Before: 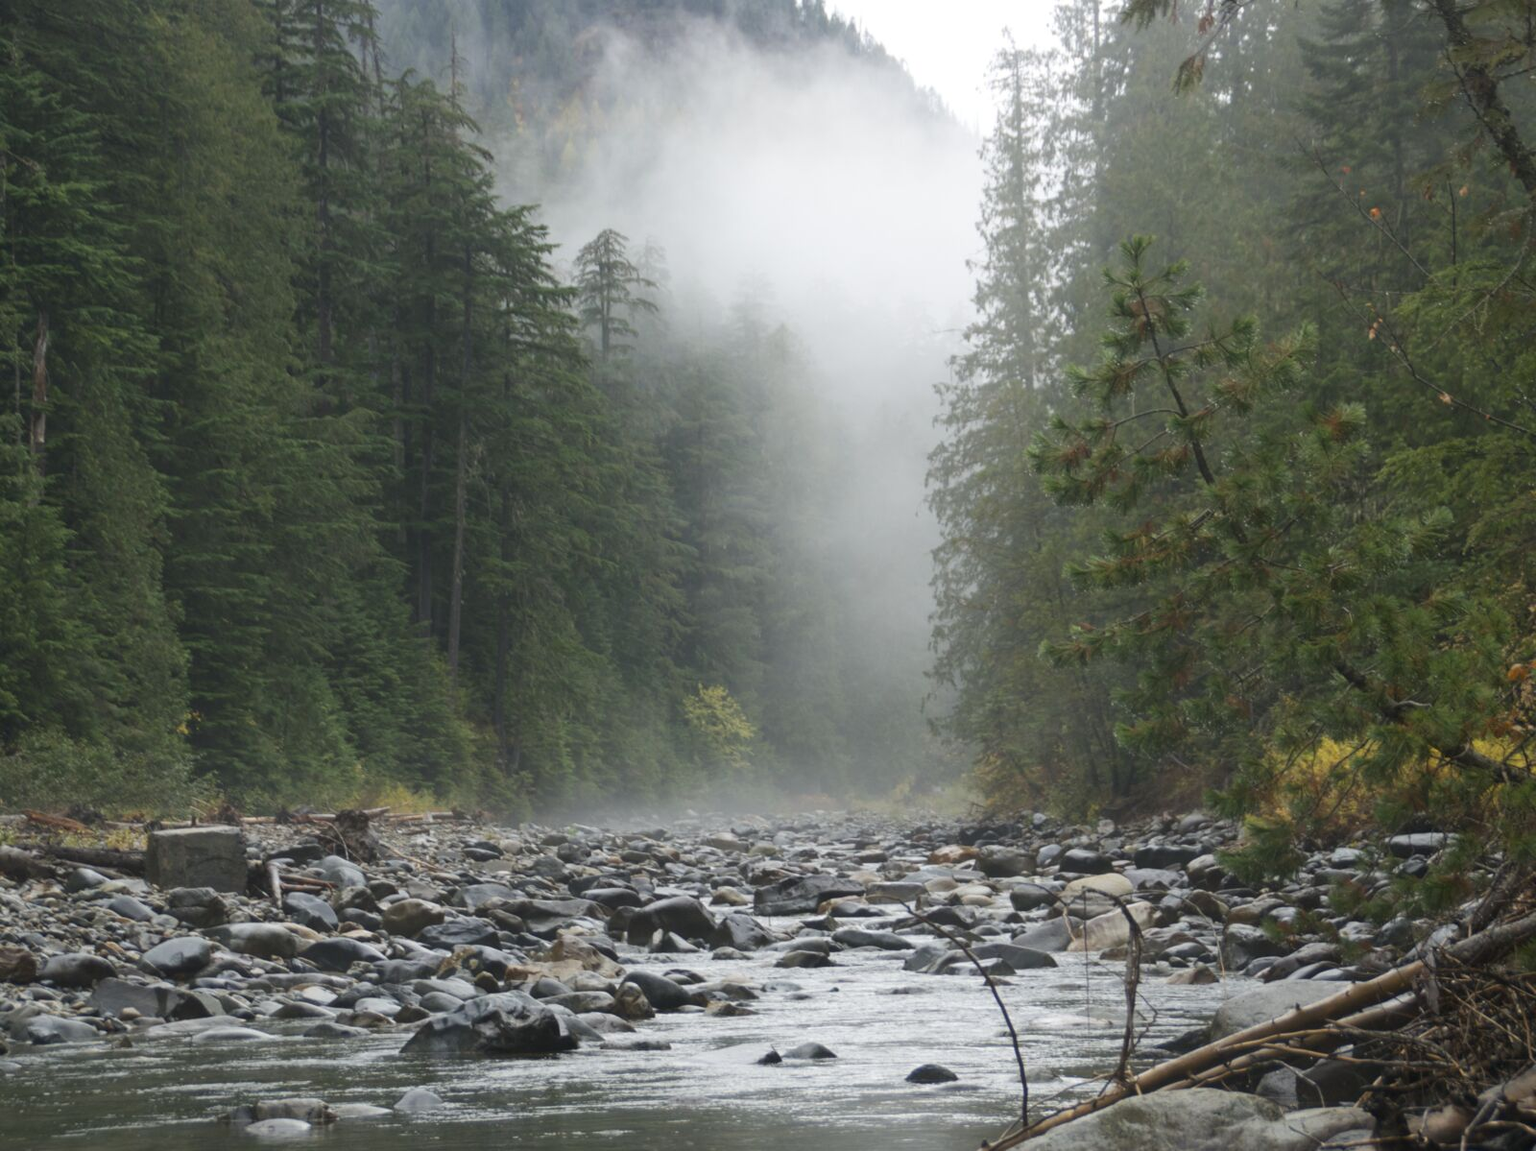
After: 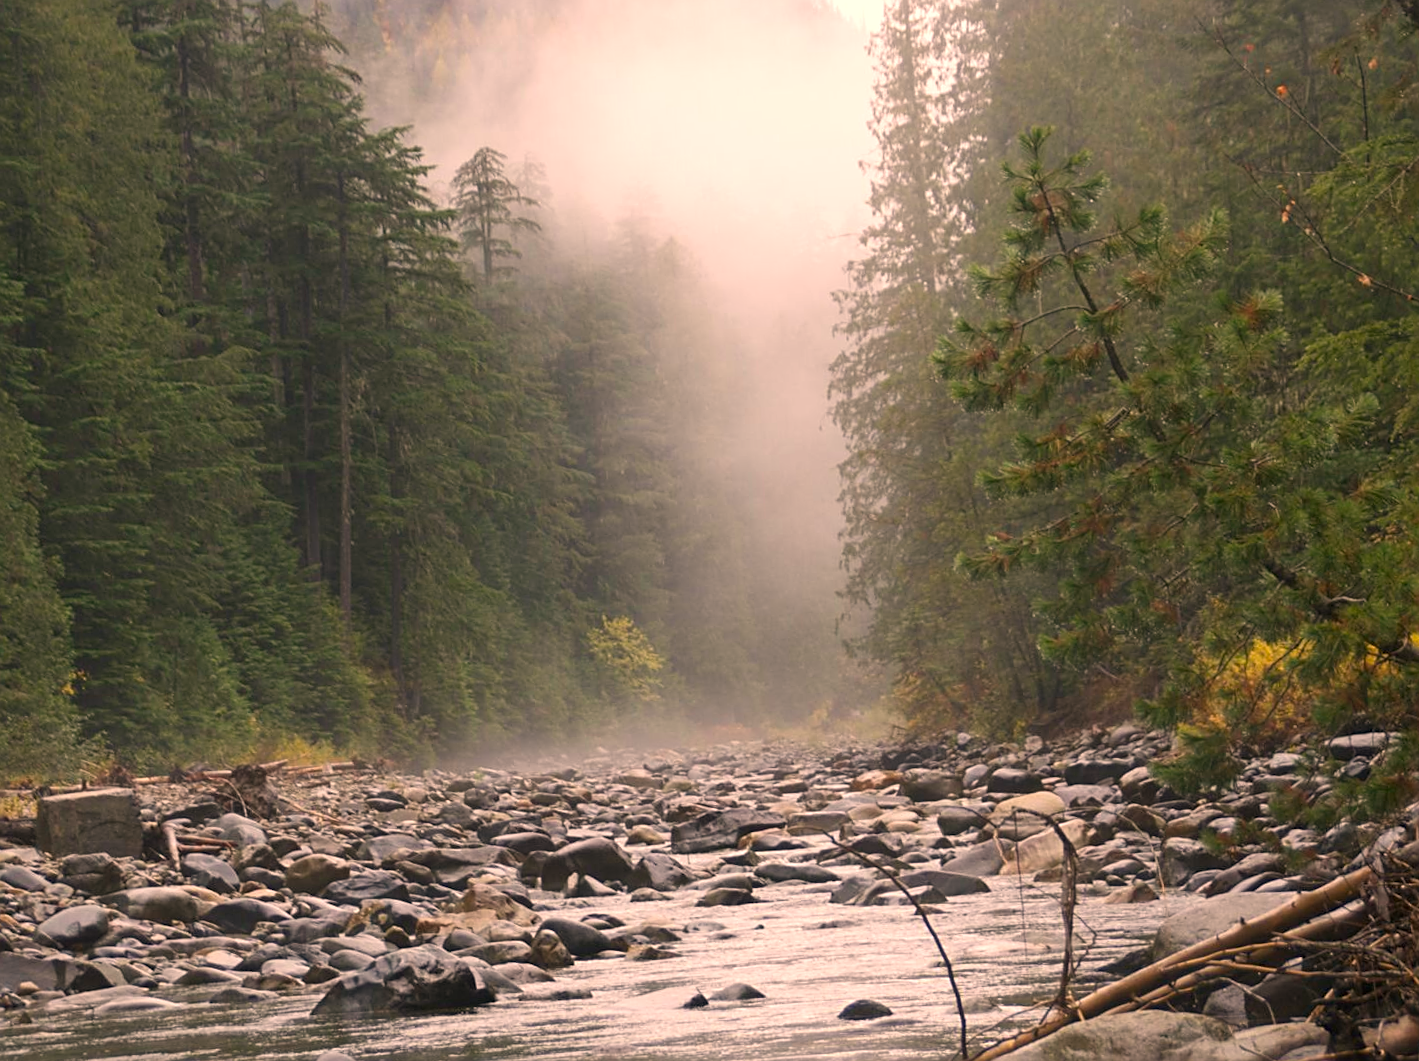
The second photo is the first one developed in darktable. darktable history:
color correction: highlights a* 17.86, highlights b* 18.68
crop and rotate: angle 2.84°, left 5.513%, top 5.708%
exposure: exposure 0.195 EV, compensate highlight preservation false
sharpen: on, module defaults
